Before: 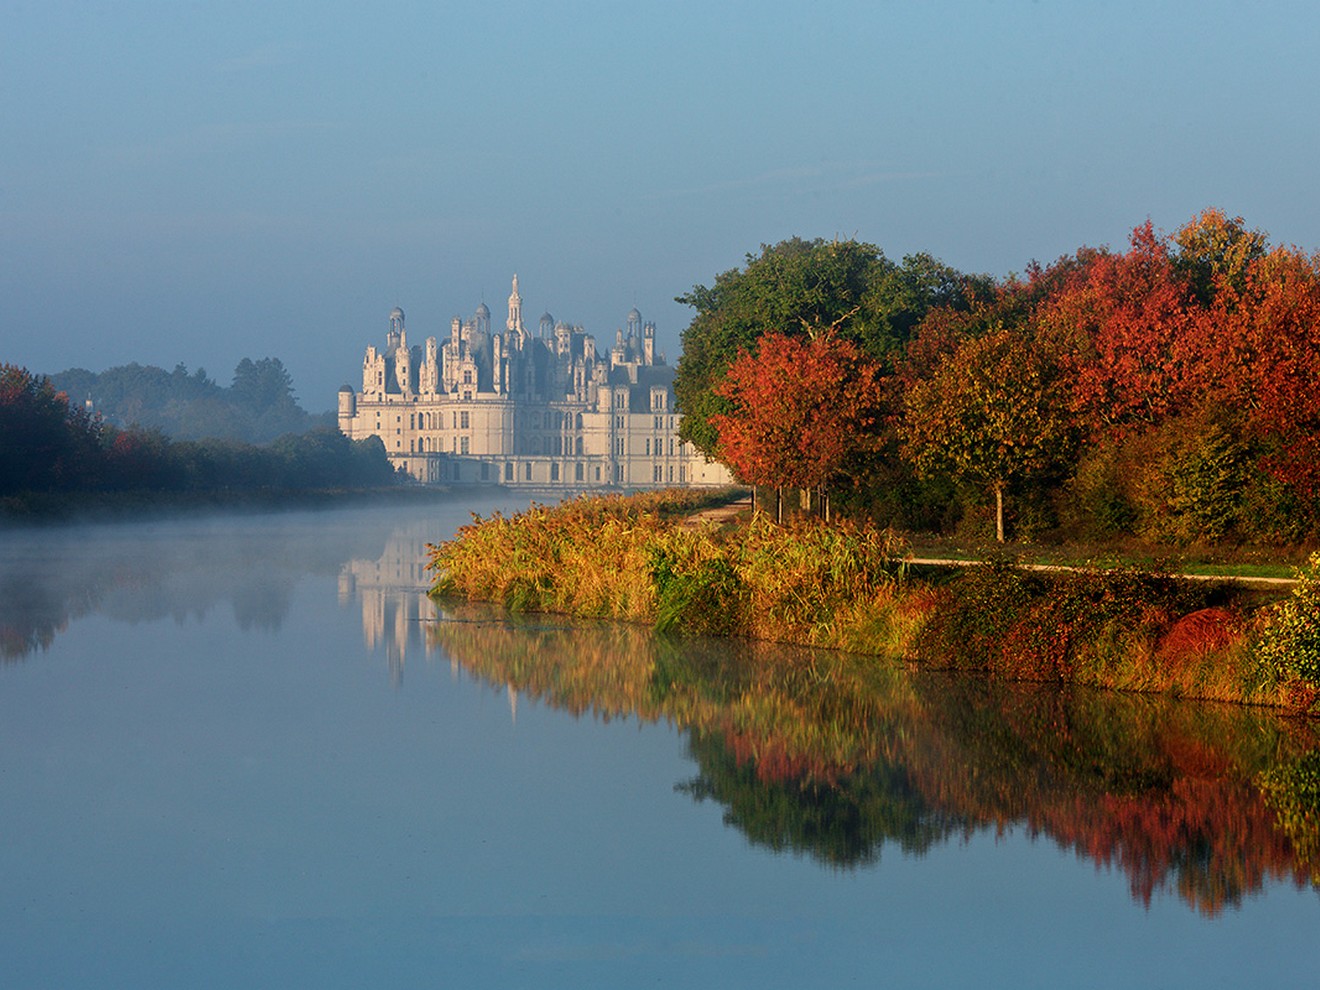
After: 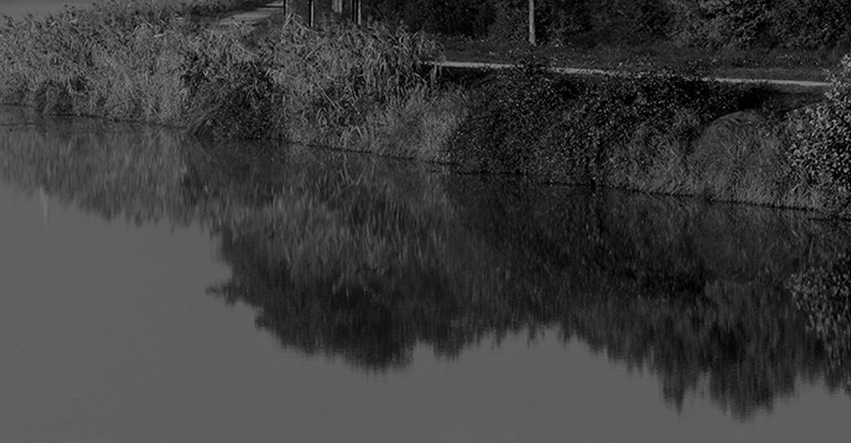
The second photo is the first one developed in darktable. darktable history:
base curve: curves: ch0 [(0, 0) (0.841, 0.609) (1, 1)]
color calibration: output gray [0.21, 0.42, 0.37, 0], gray › normalize channels true, illuminant same as pipeline (D50), adaptation XYZ, x 0.346, y 0.359, gamut compression 0
crop and rotate: left 35.509%, top 50.238%, bottom 4.934%
